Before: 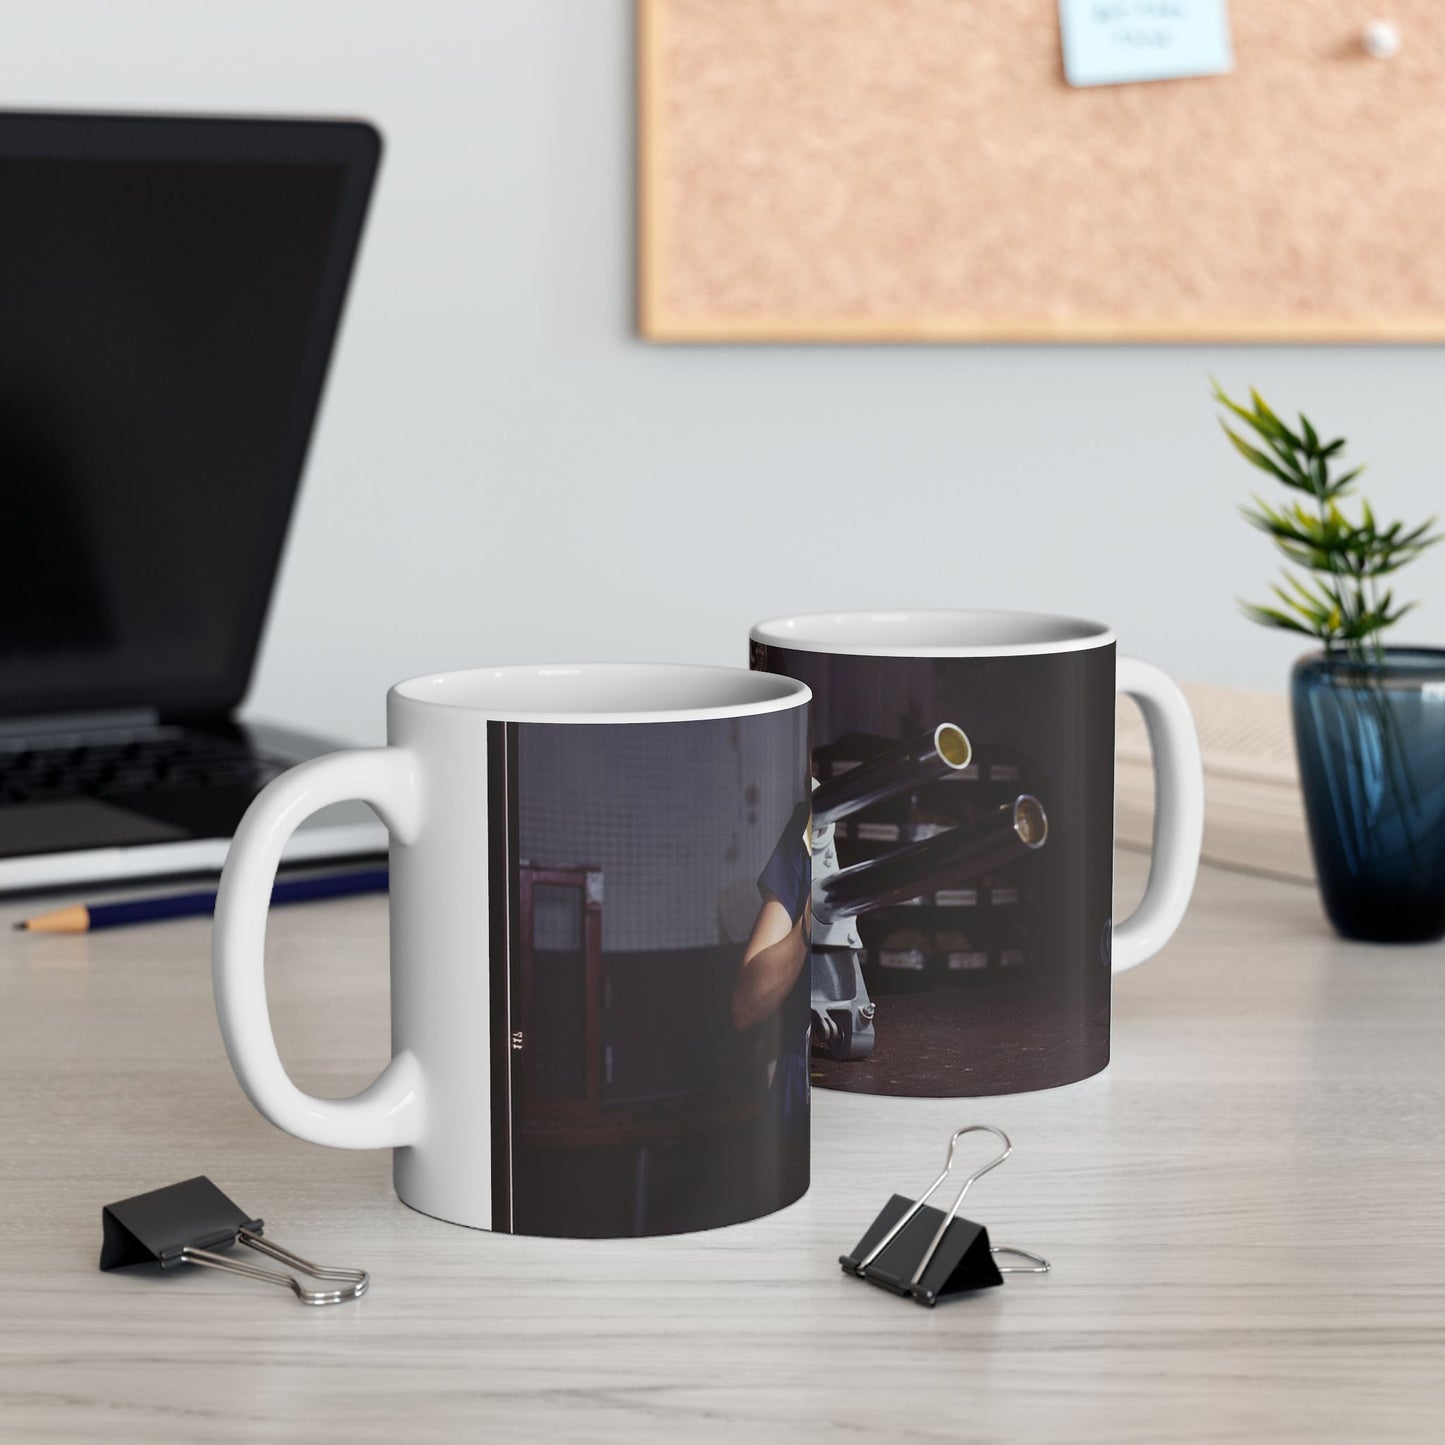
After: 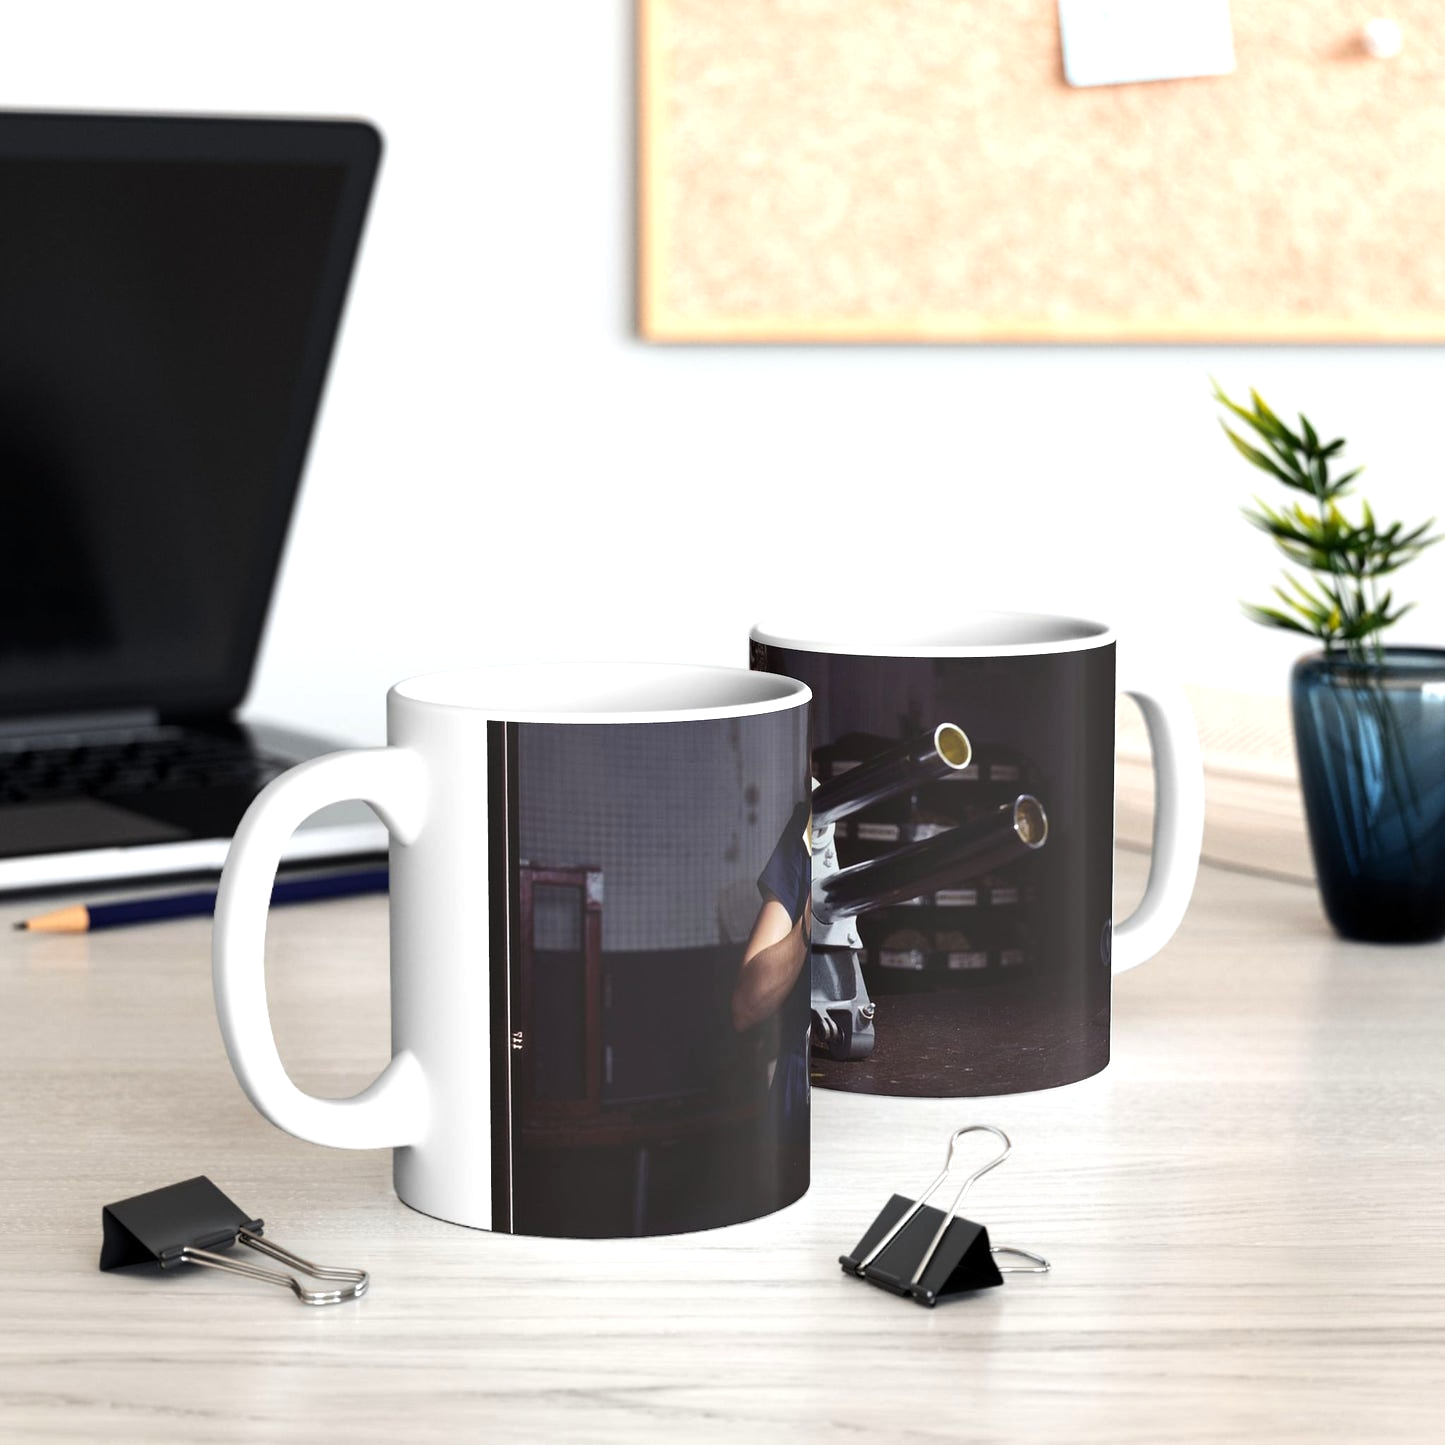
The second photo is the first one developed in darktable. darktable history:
exposure: exposure 0.3 EV, compensate highlight preservation false
tone equalizer: -8 EV -0.417 EV, -7 EV -0.389 EV, -6 EV -0.333 EV, -5 EV -0.222 EV, -3 EV 0.222 EV, -2 EV 0.333 EV, -1 EV 0.389 EV, +0 EV 0.417 EV, edges refinement/feathering 500, mask exposure compensation -1.57 EV, preserve details no
